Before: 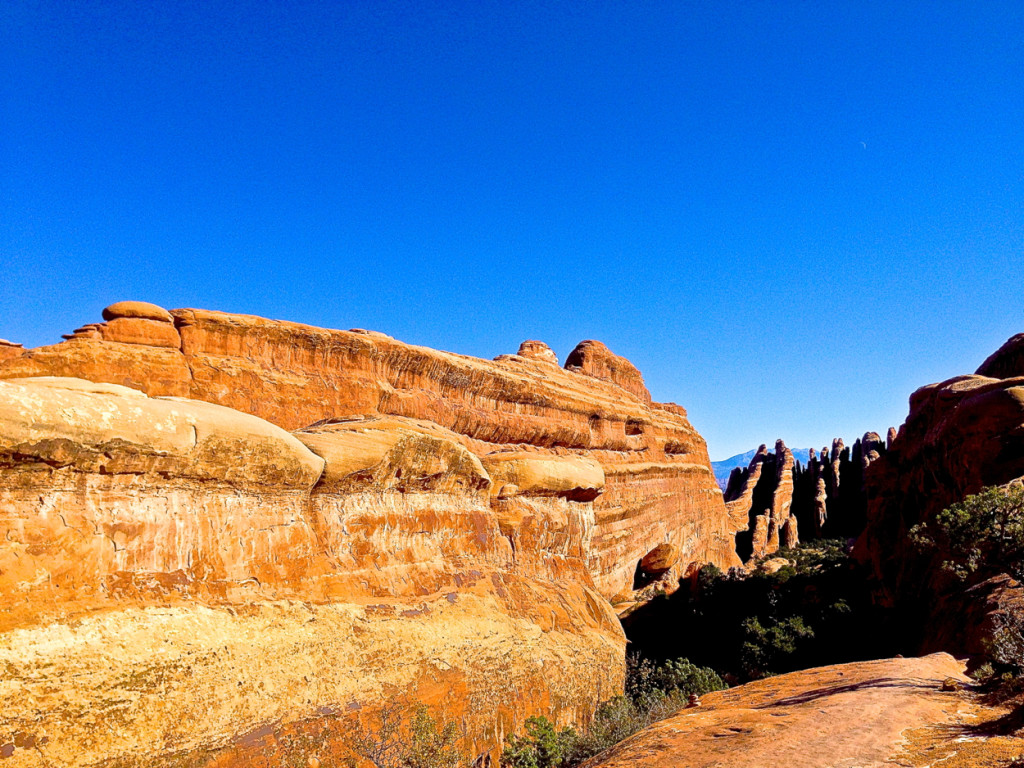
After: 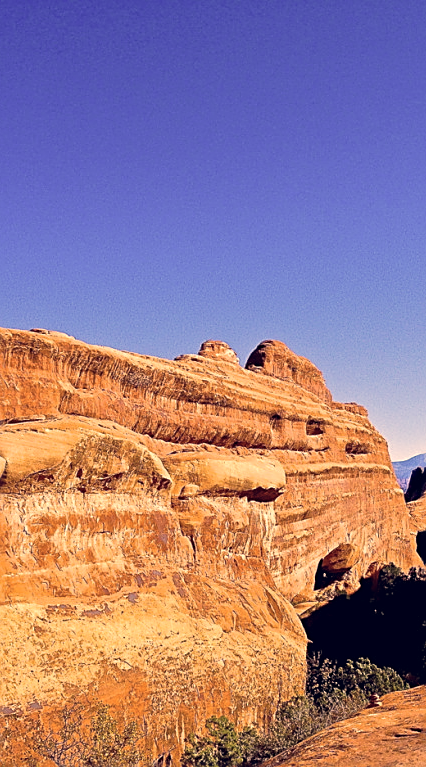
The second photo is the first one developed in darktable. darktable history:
color correction: highlights a* 19.59, highlights b* 27.49, shadows a* 3.46, shadows b* -17.28, saturation 0.73
crop: left 31.229%, right 27.105%
sharpen: on, module defaults
